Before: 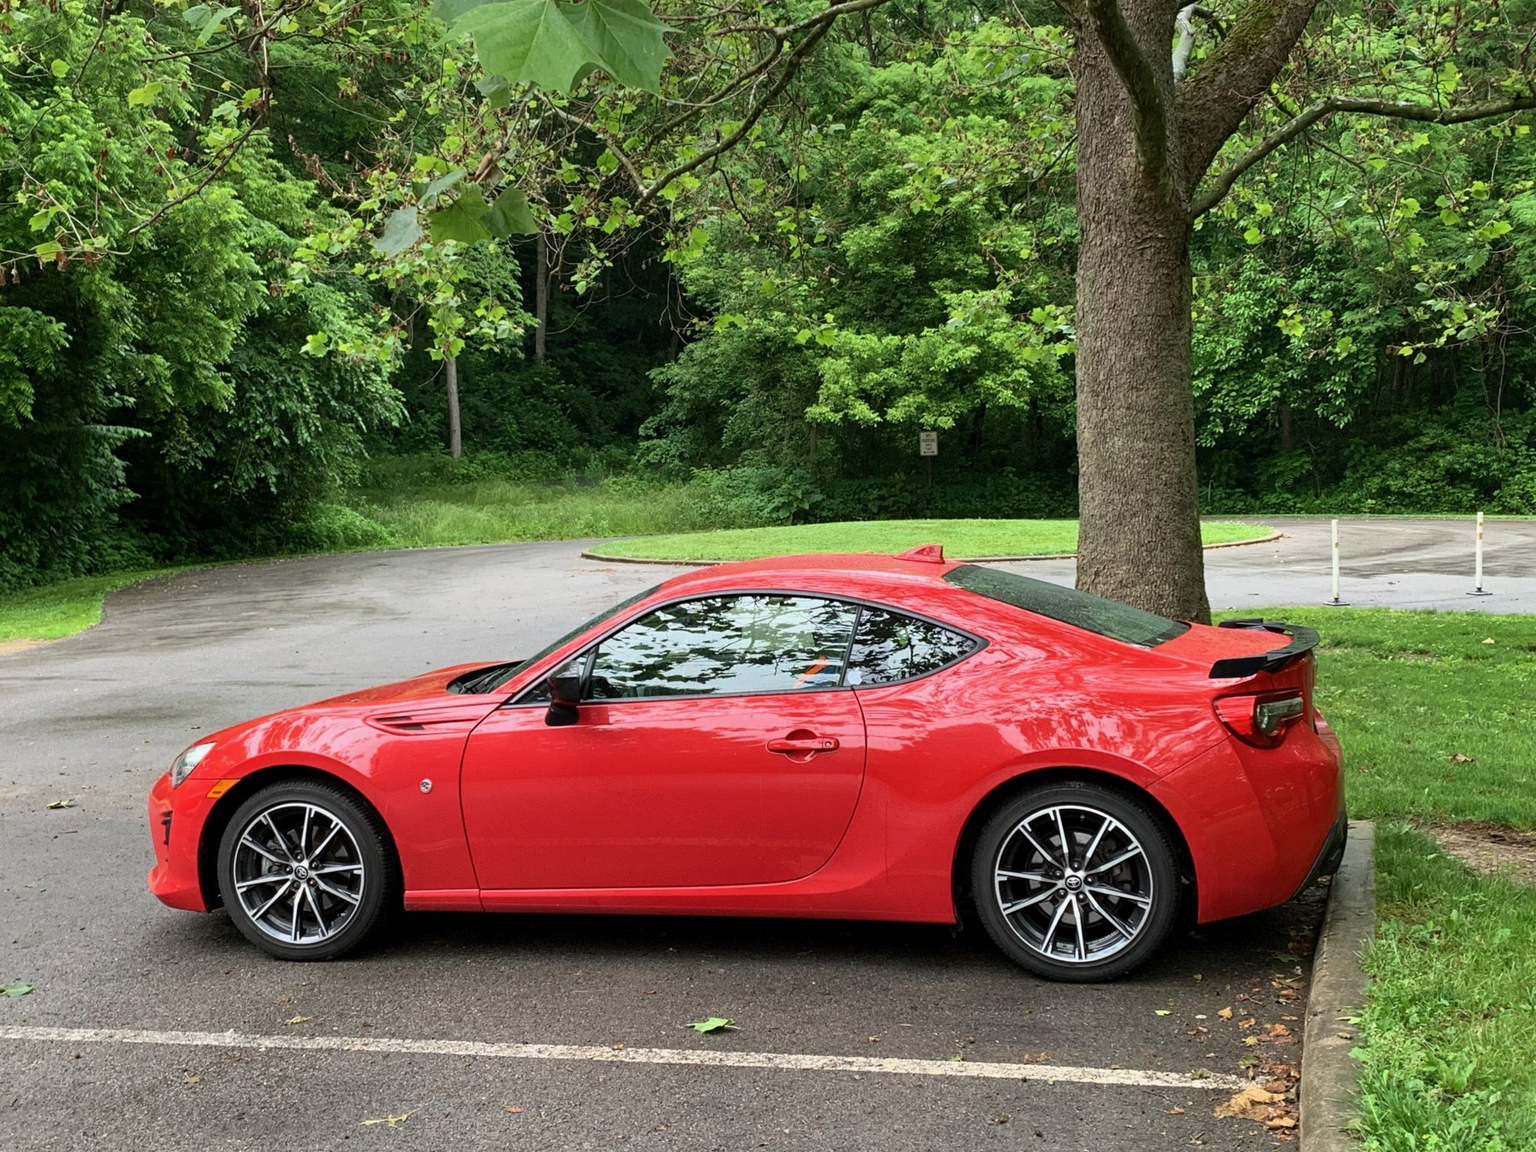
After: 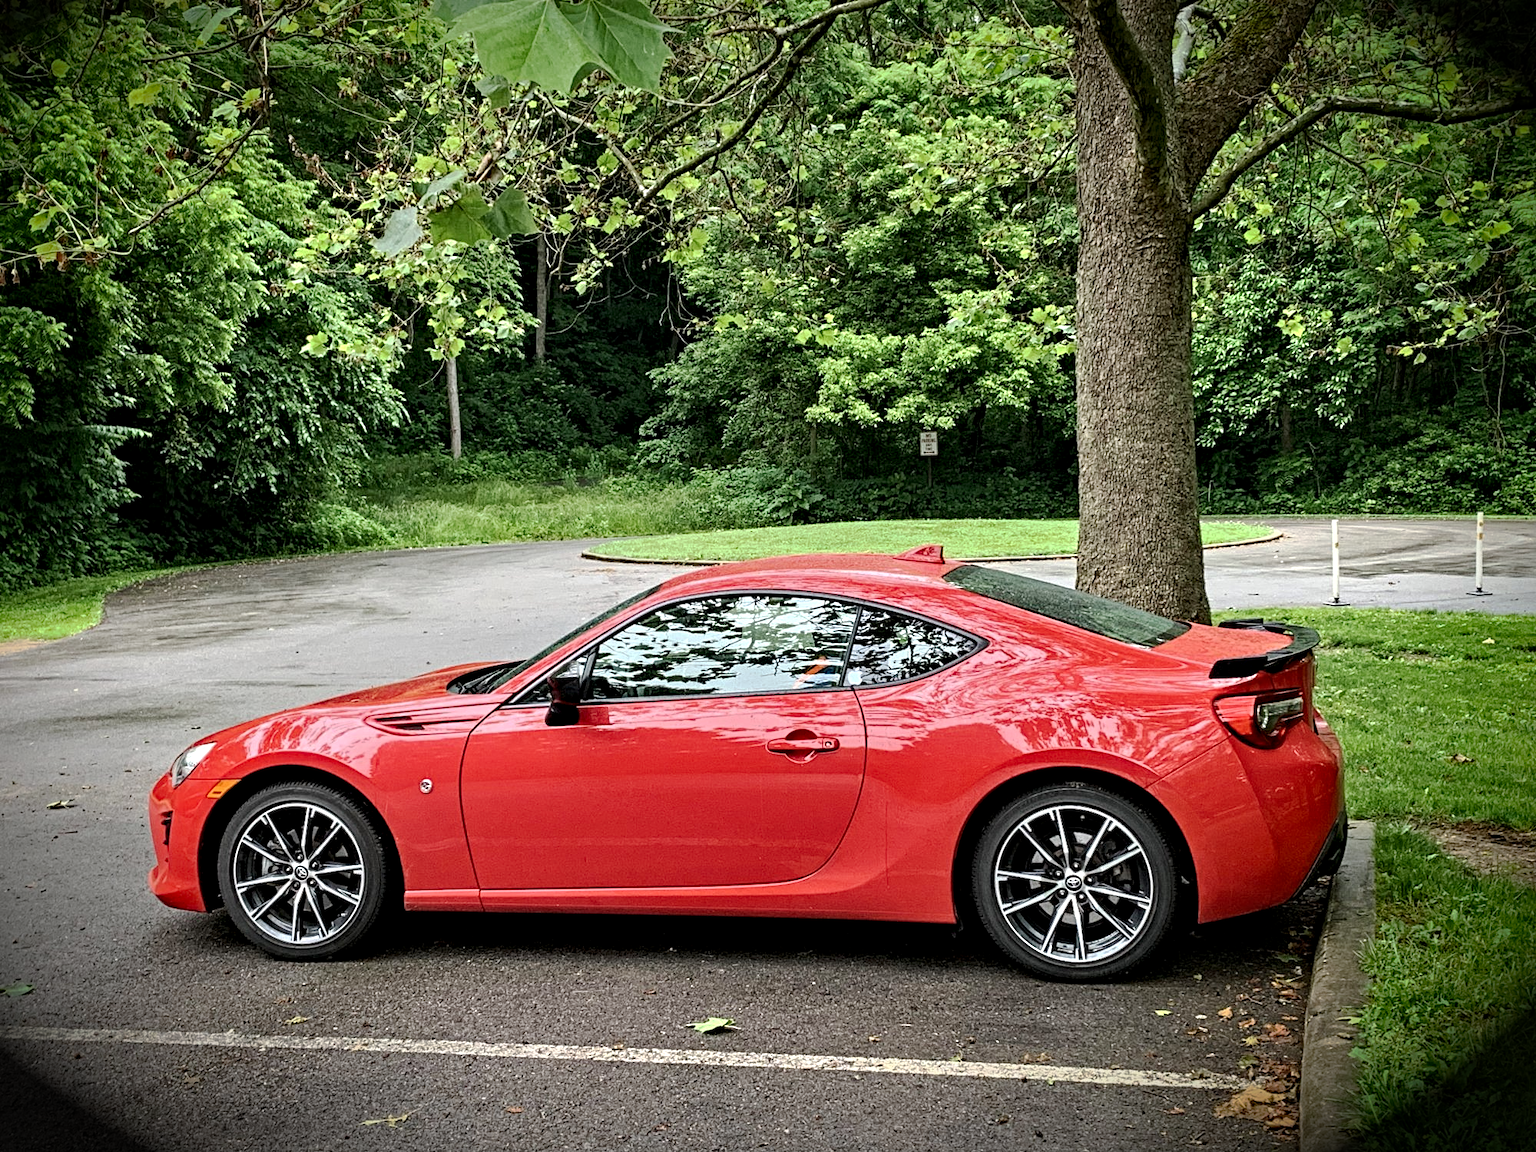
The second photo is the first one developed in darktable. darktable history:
contrast equalizer: octaves 7, y [[0.5, 0.542, 0.583, 0.625, 0.667, 0.708], [0.5 ×6], [0.5 ×6], [0 ×6], [0 ×6]]
base curve: curves: ch0 [(0, 0) (0.262, 0.32) (0.722, 0.705) (1, 1)], preserve colors none
shadows and highlights: radius 332.59, shadows 54.25, highlights -98.94, compress 94.21%, soften with gaussian
vignetting: brightness -0.992, saturation 0.492, center (-0.033, -0.045), automatic ratio true
